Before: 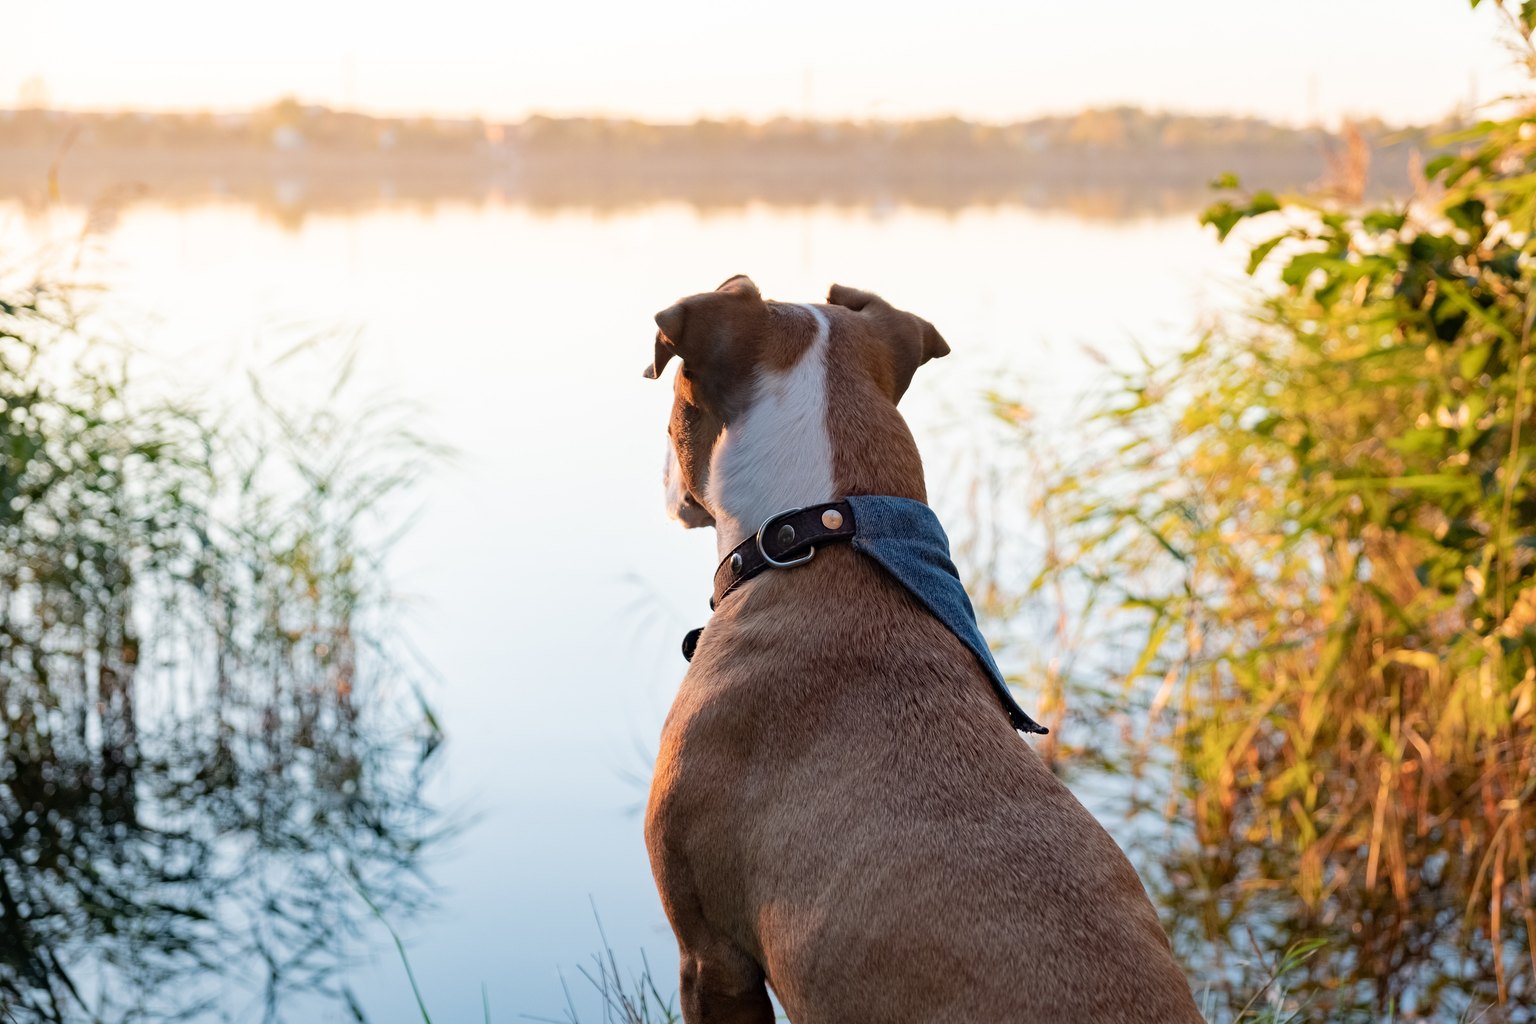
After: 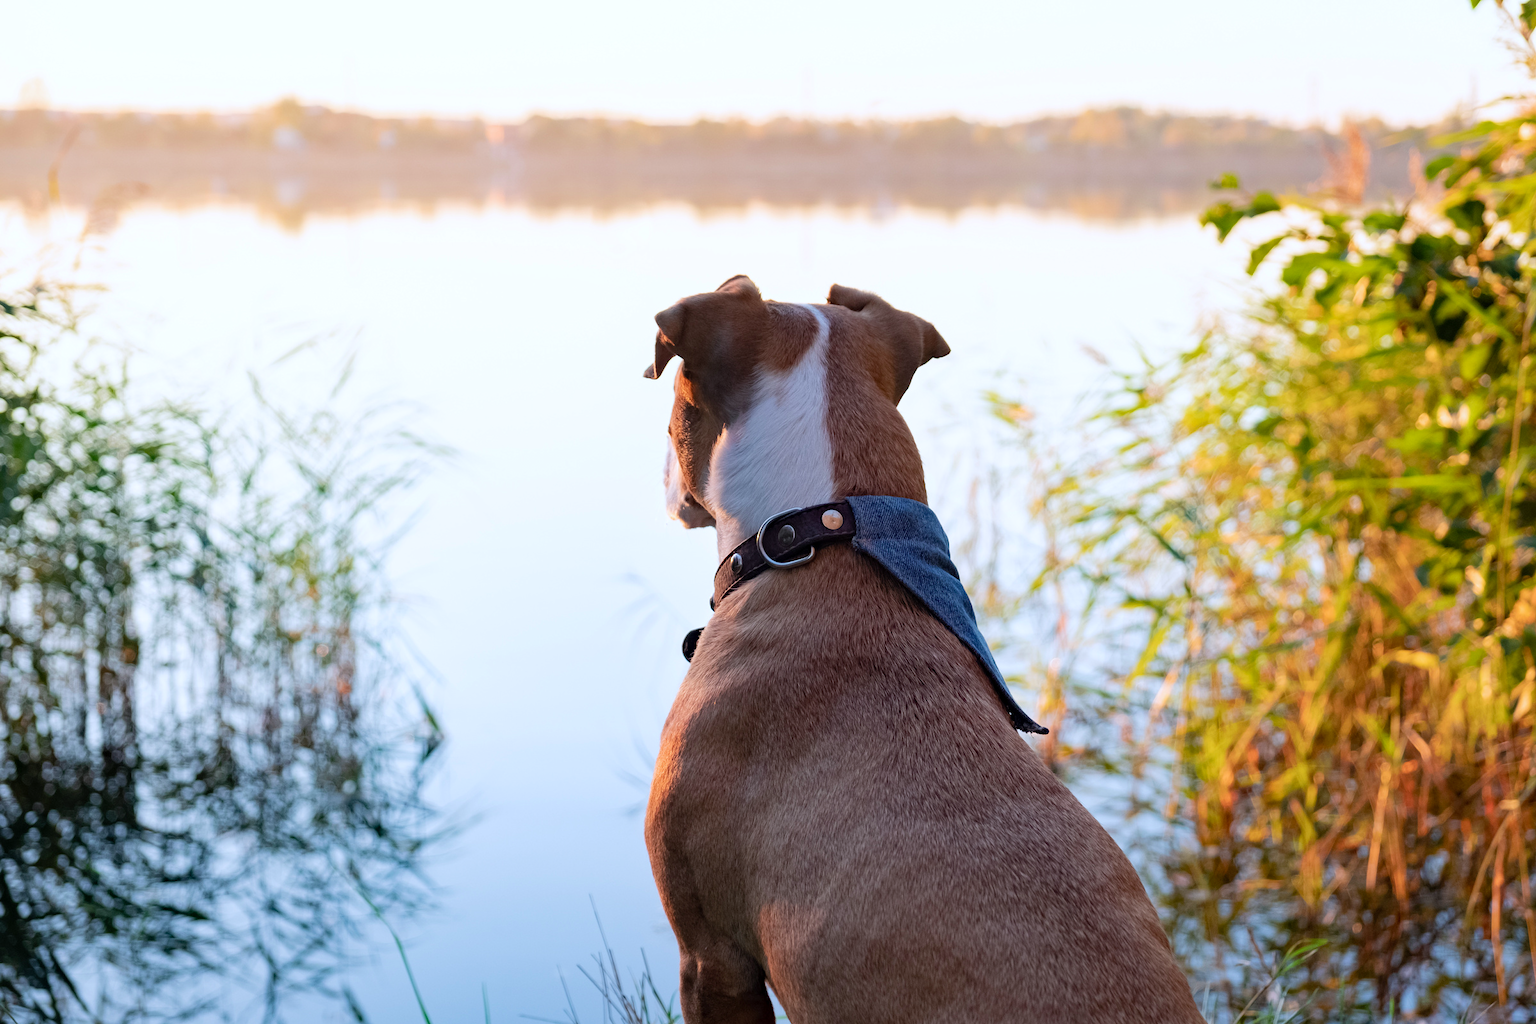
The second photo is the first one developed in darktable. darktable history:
color calibration: output R [0.948, 0.091, -0.04, 0], output G [-0.3, 1.384, -0.085, 0], output B [-0.108, 0.061, 1.08, 0], illuminant as shot in camera, x 0.358, y 0.373, temperature 4628.91 K
